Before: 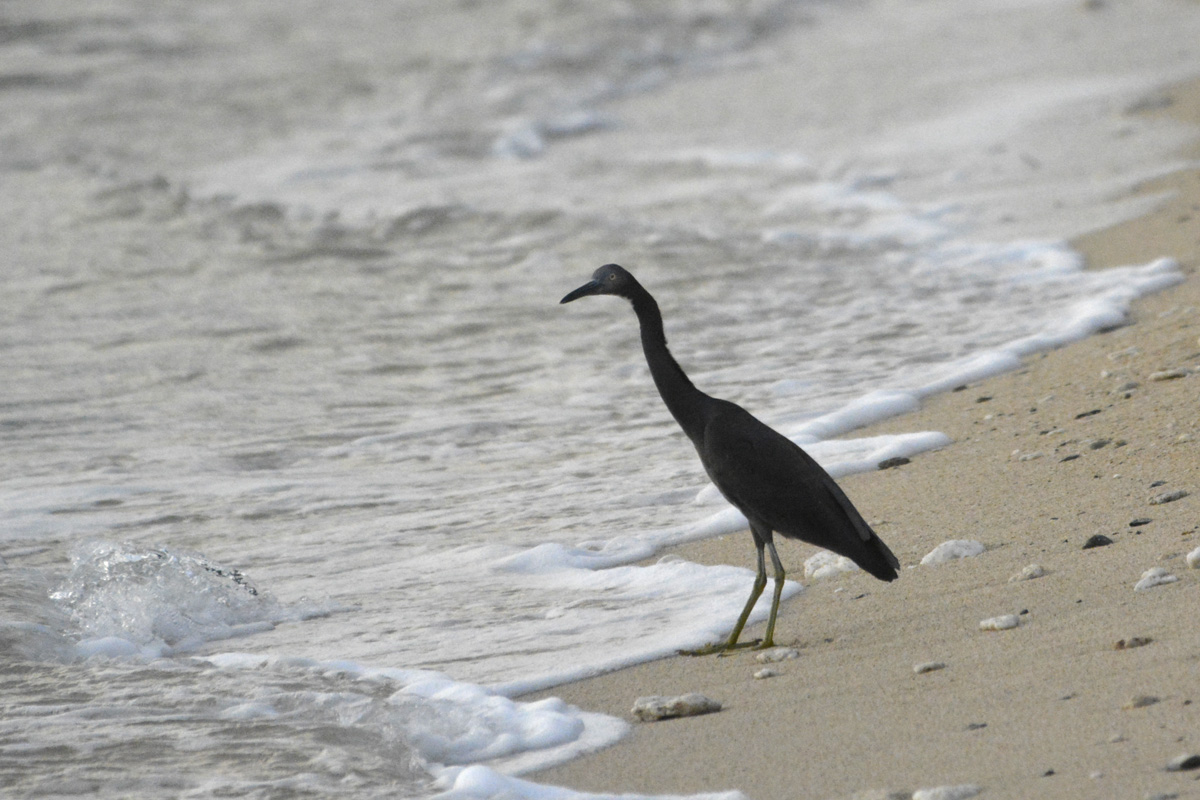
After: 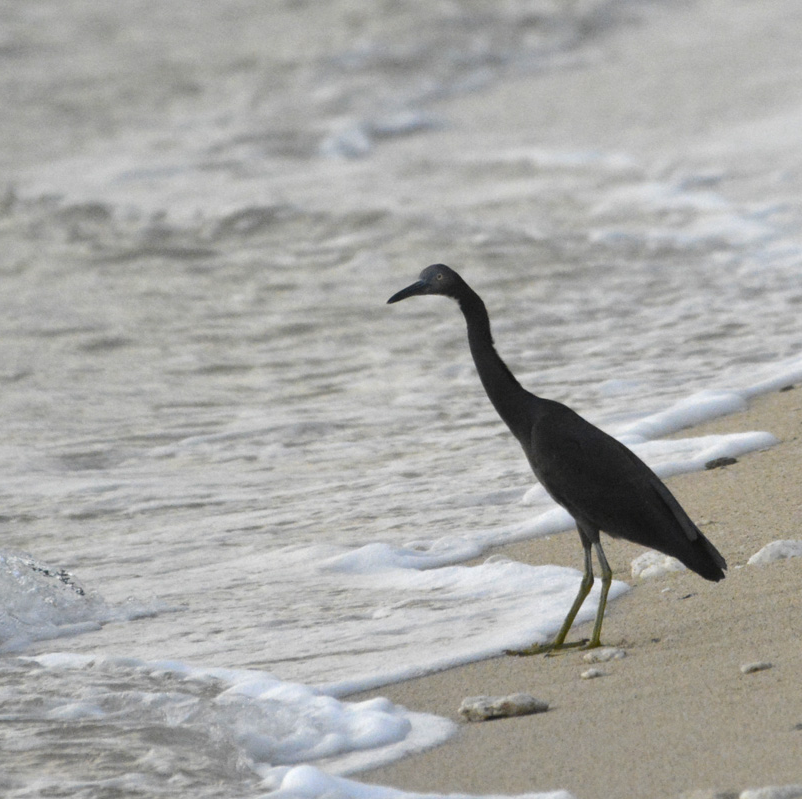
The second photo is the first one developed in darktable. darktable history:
crop and rotate: left 14.474%, right 18.683%
